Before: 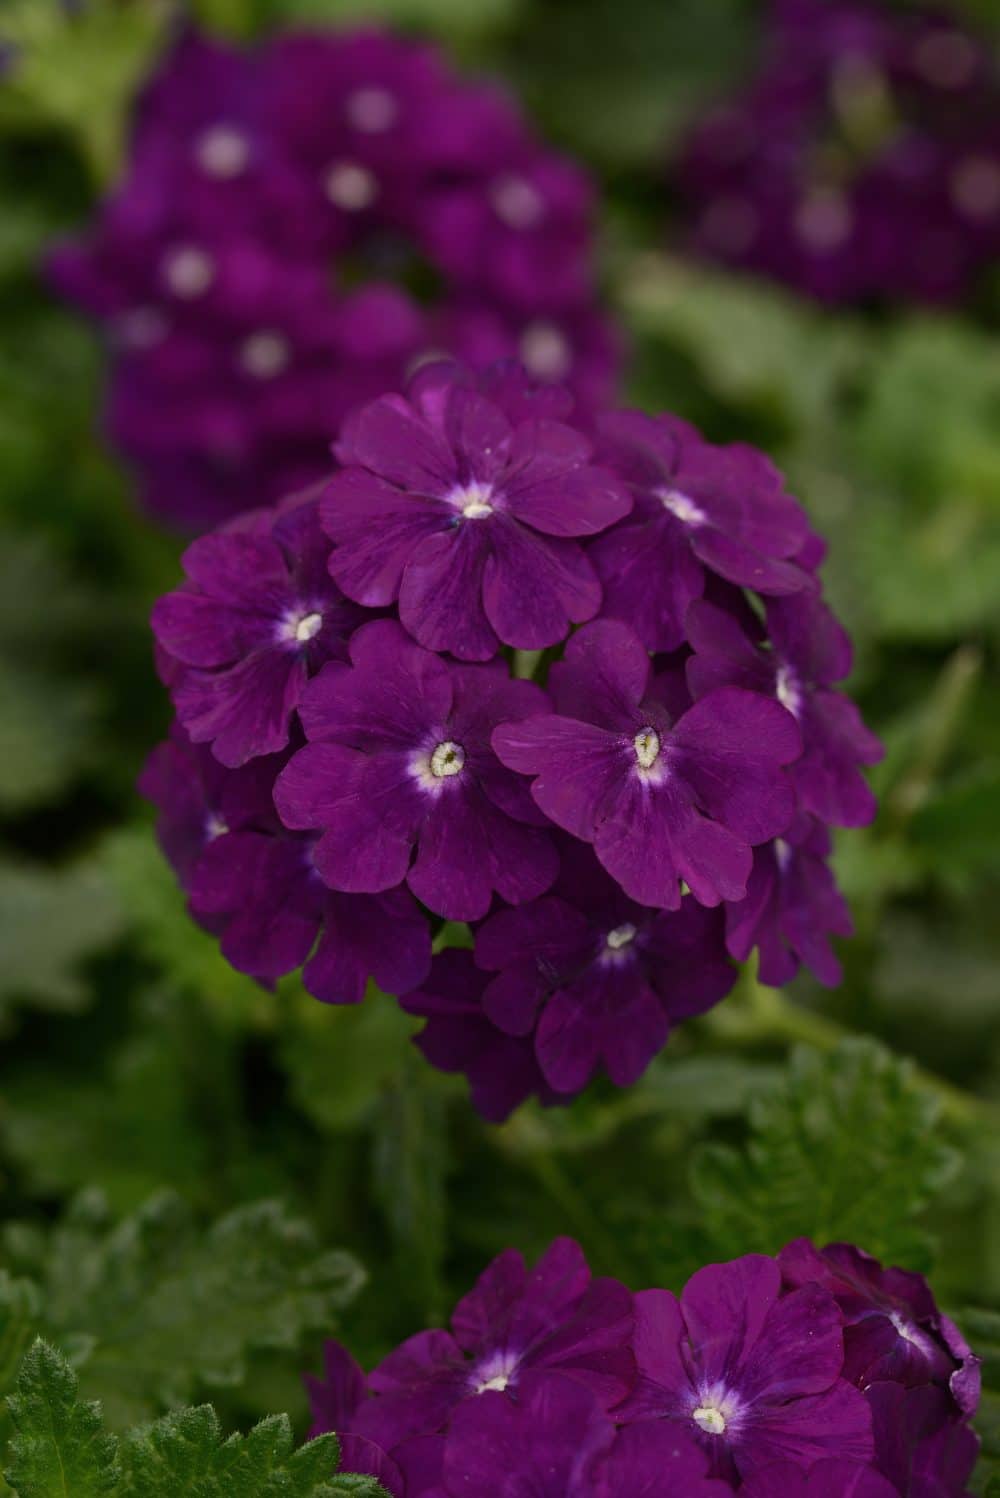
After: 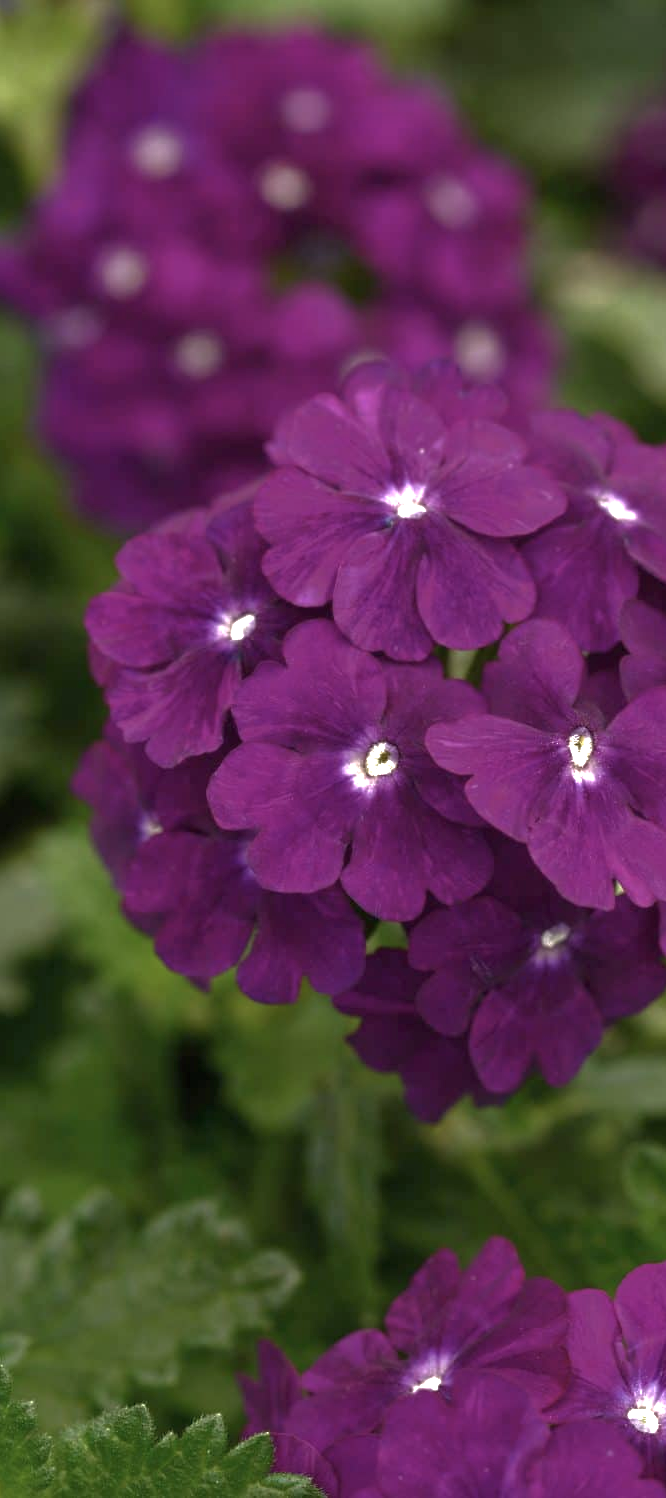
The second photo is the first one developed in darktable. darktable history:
crop and rotate: left 6.617%, right 26.717%
contrast brightness saturation: saturation -0.17
base curve: curves: ch0 [(0, 0) (0.826, 0.587) (1, 1)]
exposure: black level correction 0, exposure 1.6 EV, compensate exposure bias true, compensate highlight preservation false
